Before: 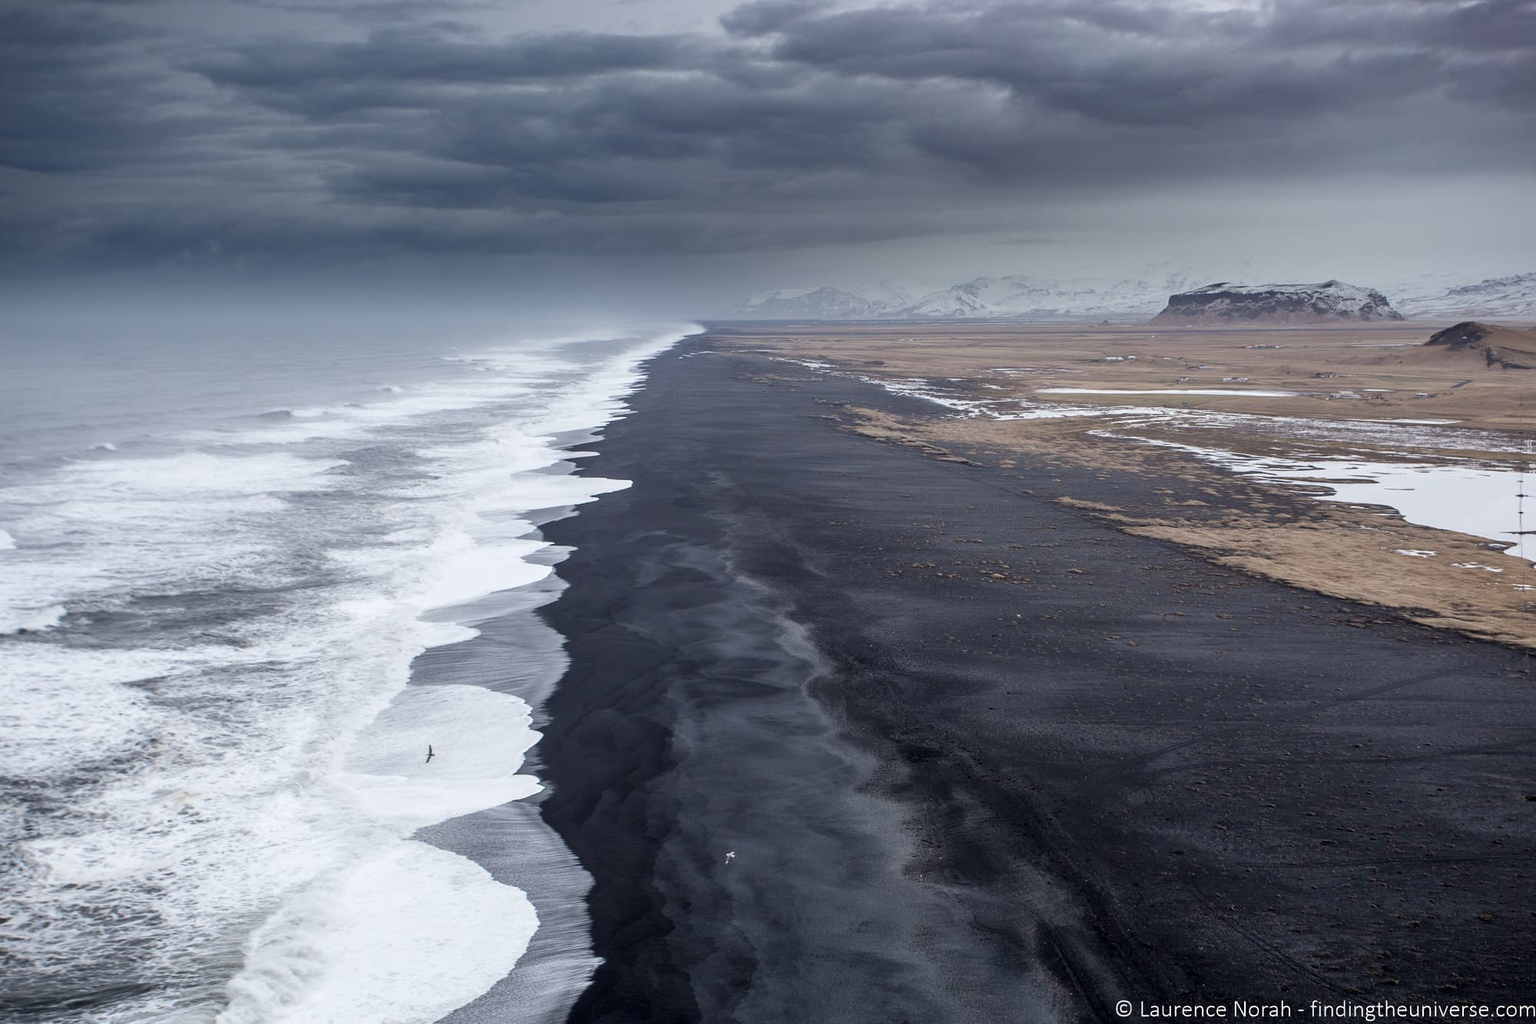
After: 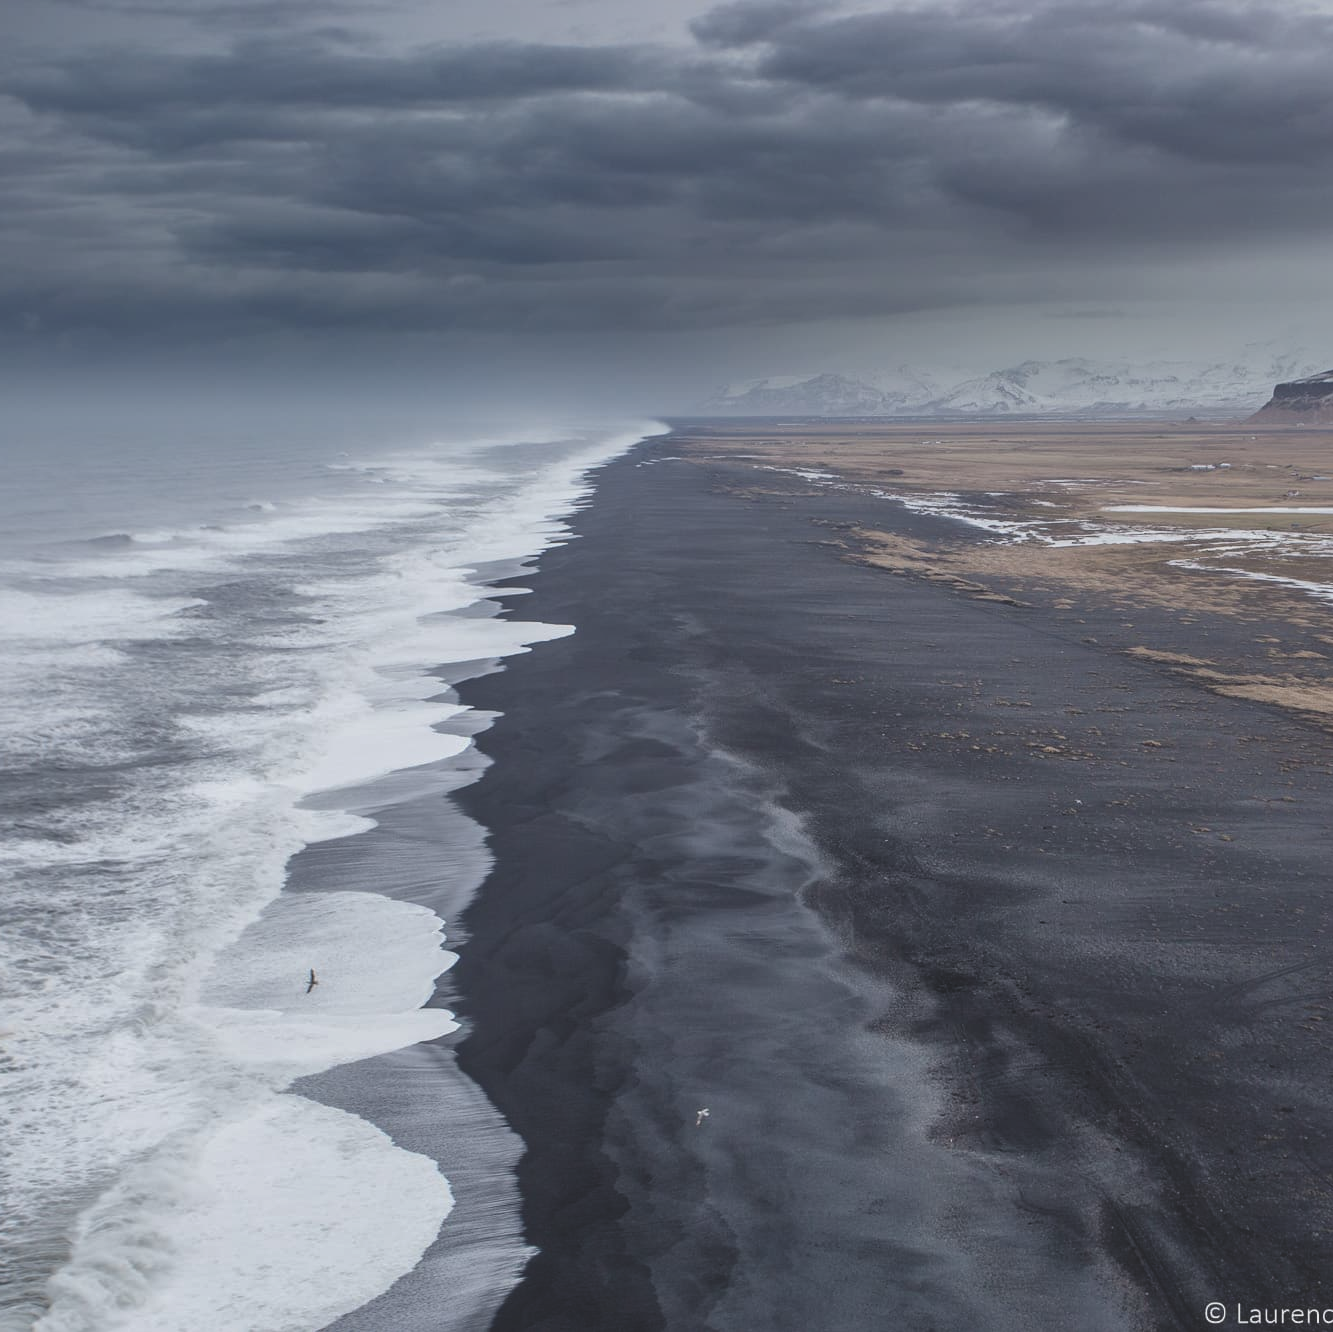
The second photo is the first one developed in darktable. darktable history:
crop and rotate: left 12.433%, right 20.881%
shadows and highlights: on, module defaults
exposure: black level correction -0.014, exposure -0.196 EV, compensate exposure bias true, compensate highlight preservation false
